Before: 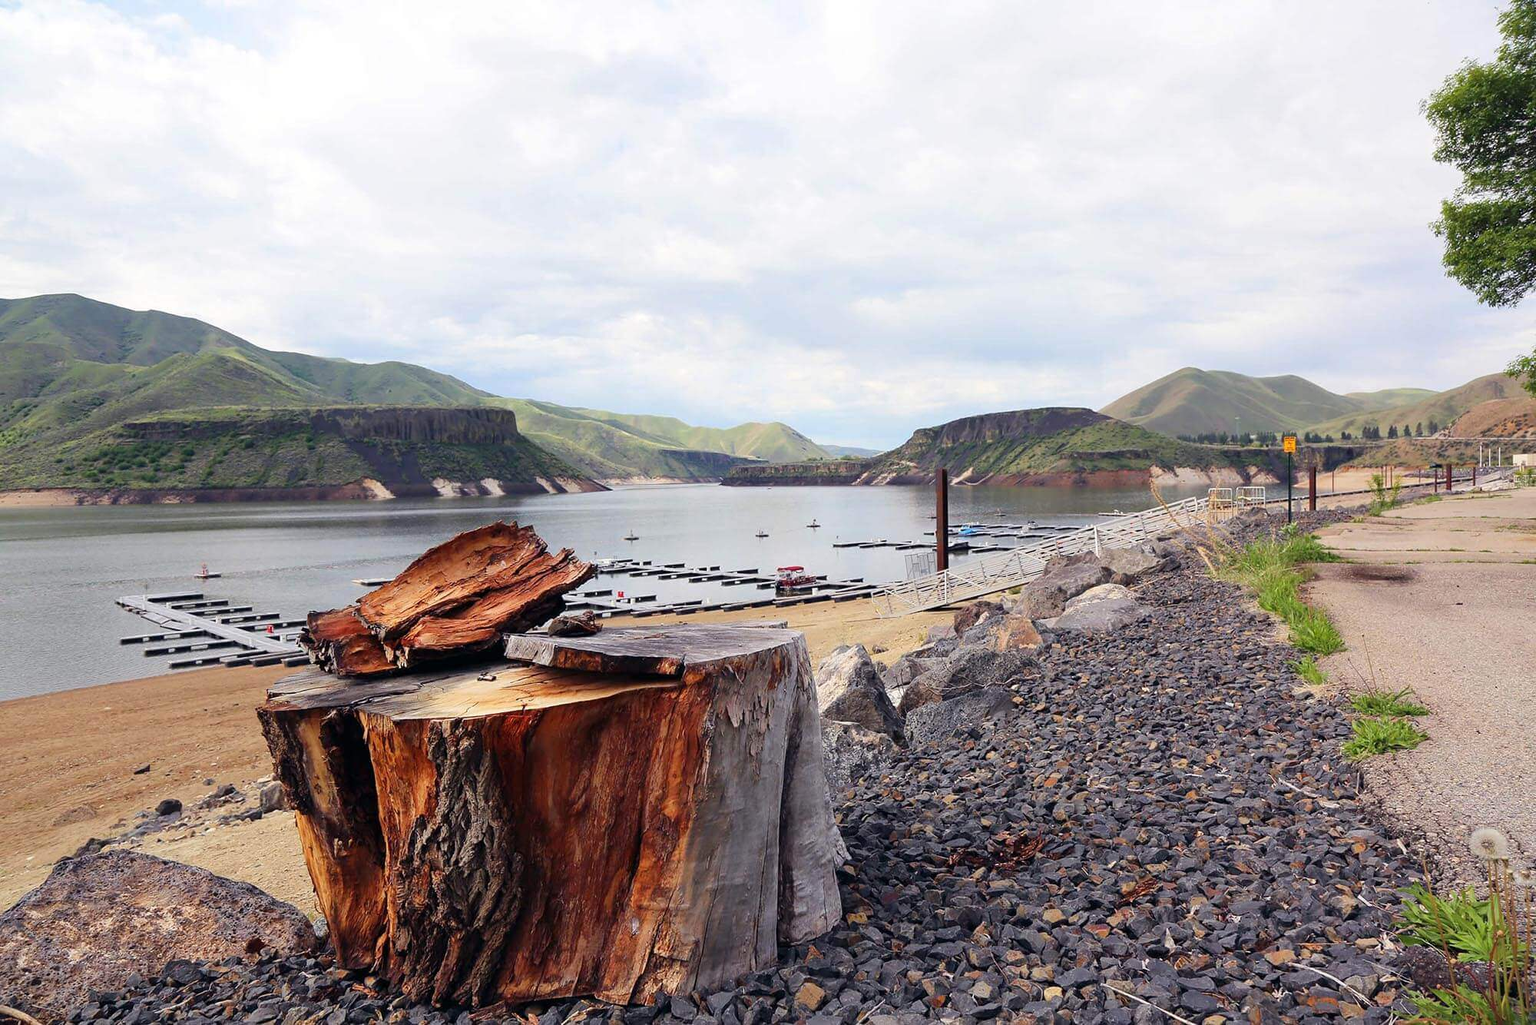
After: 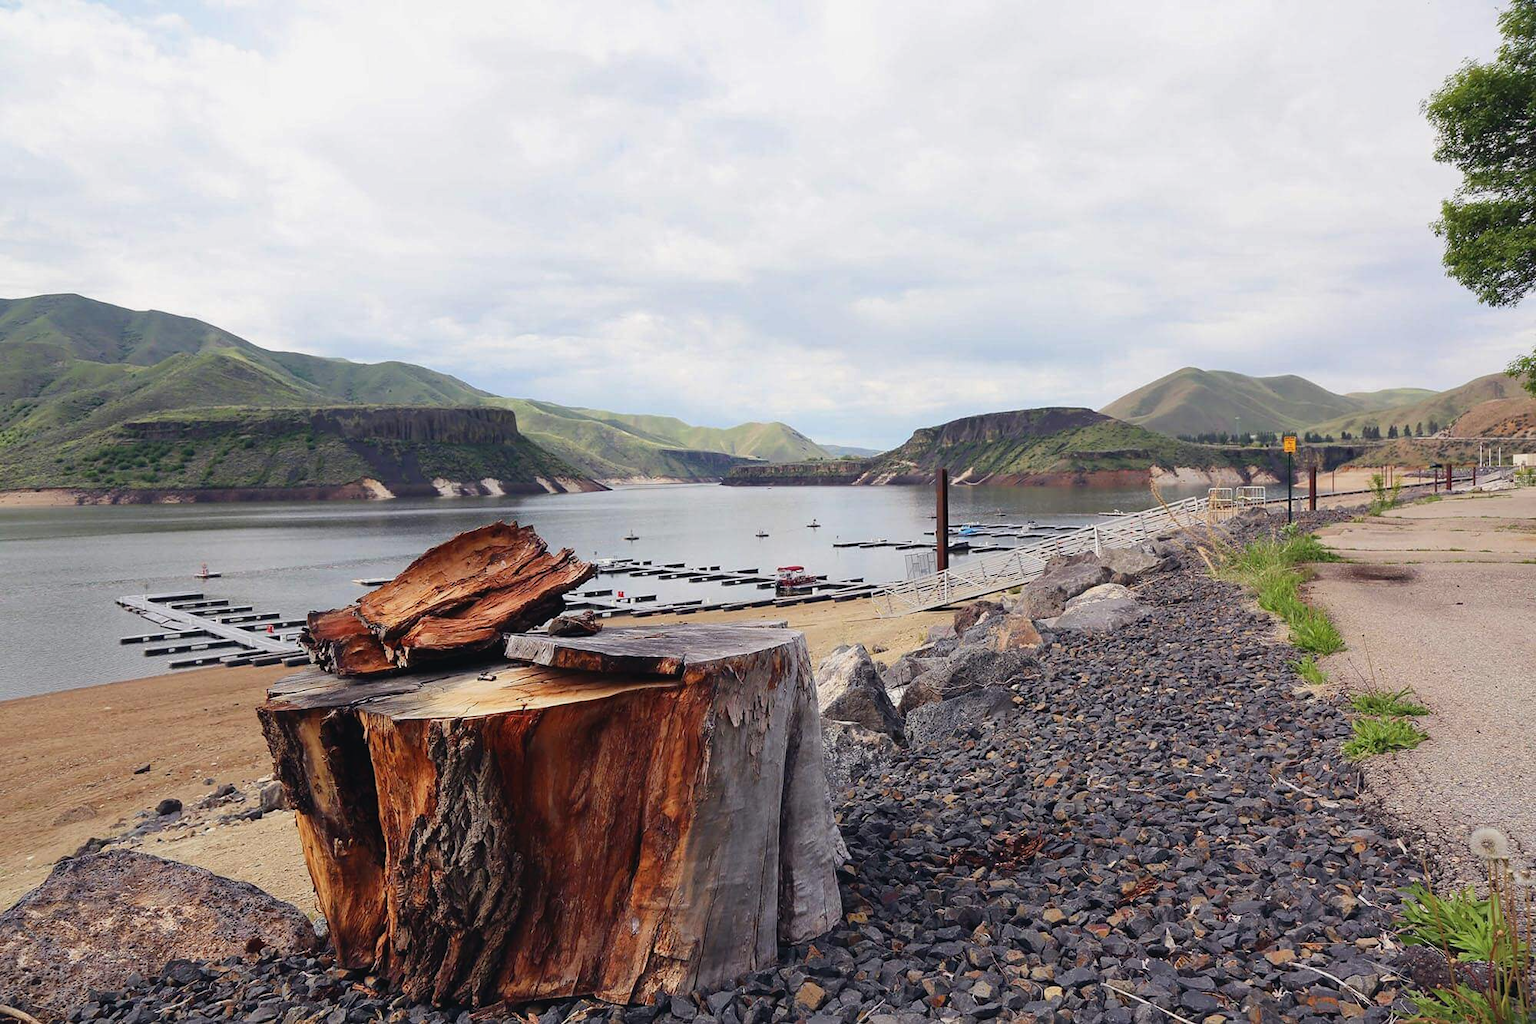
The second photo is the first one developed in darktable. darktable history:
contrast brightness saturation: contrast -0.074, brightness -0.043, saturation -0.108
